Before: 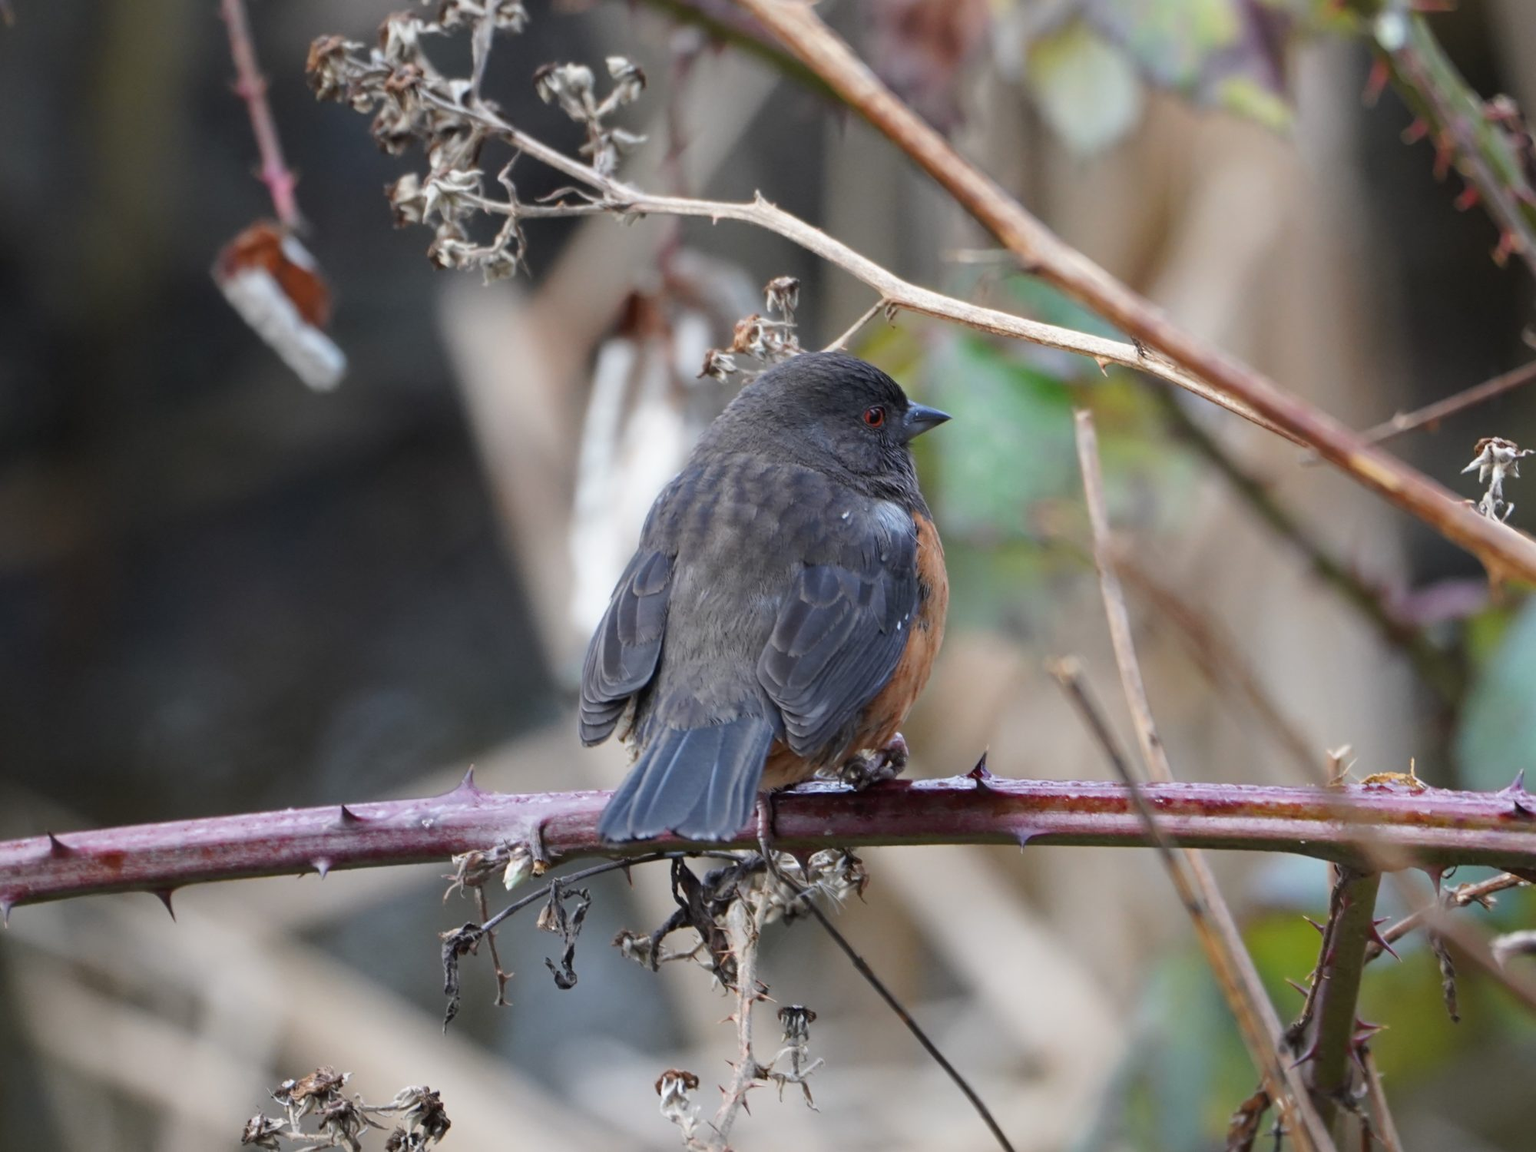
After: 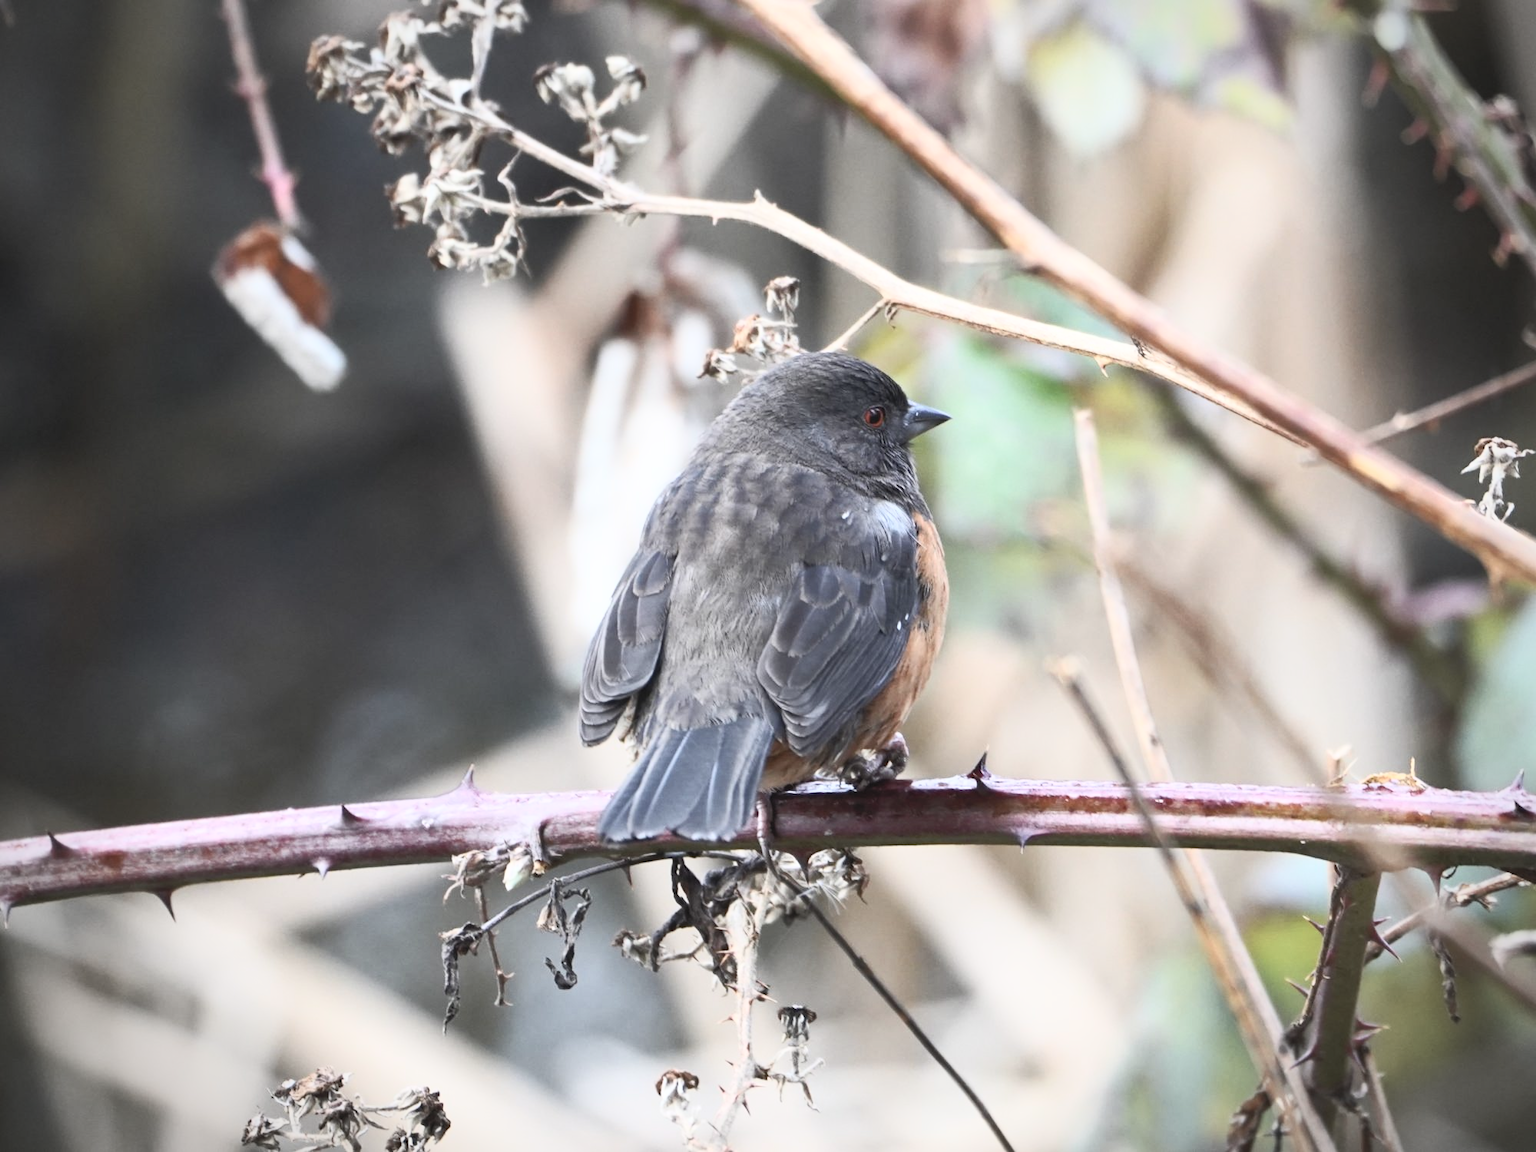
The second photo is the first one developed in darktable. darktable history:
contrast brightness saturation: contrast 0.449, brightness 0.559, saturation -0.208
vignetting: fall-off start 88.79%, fall-off radius 43.53%, width/height ratio 1.155
